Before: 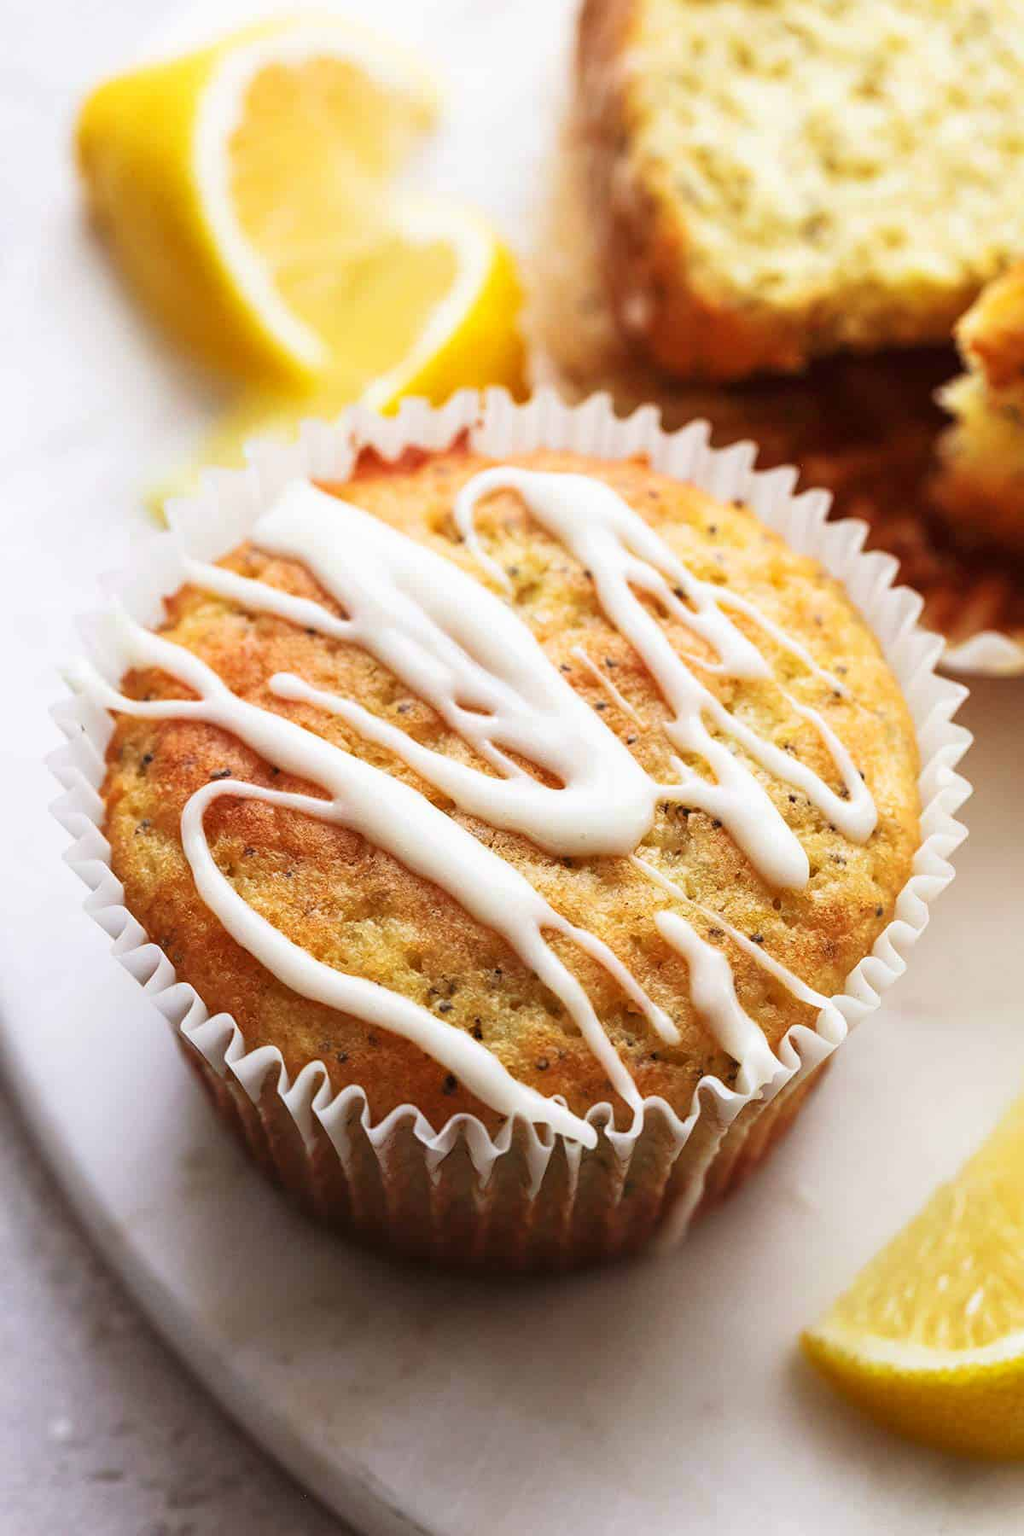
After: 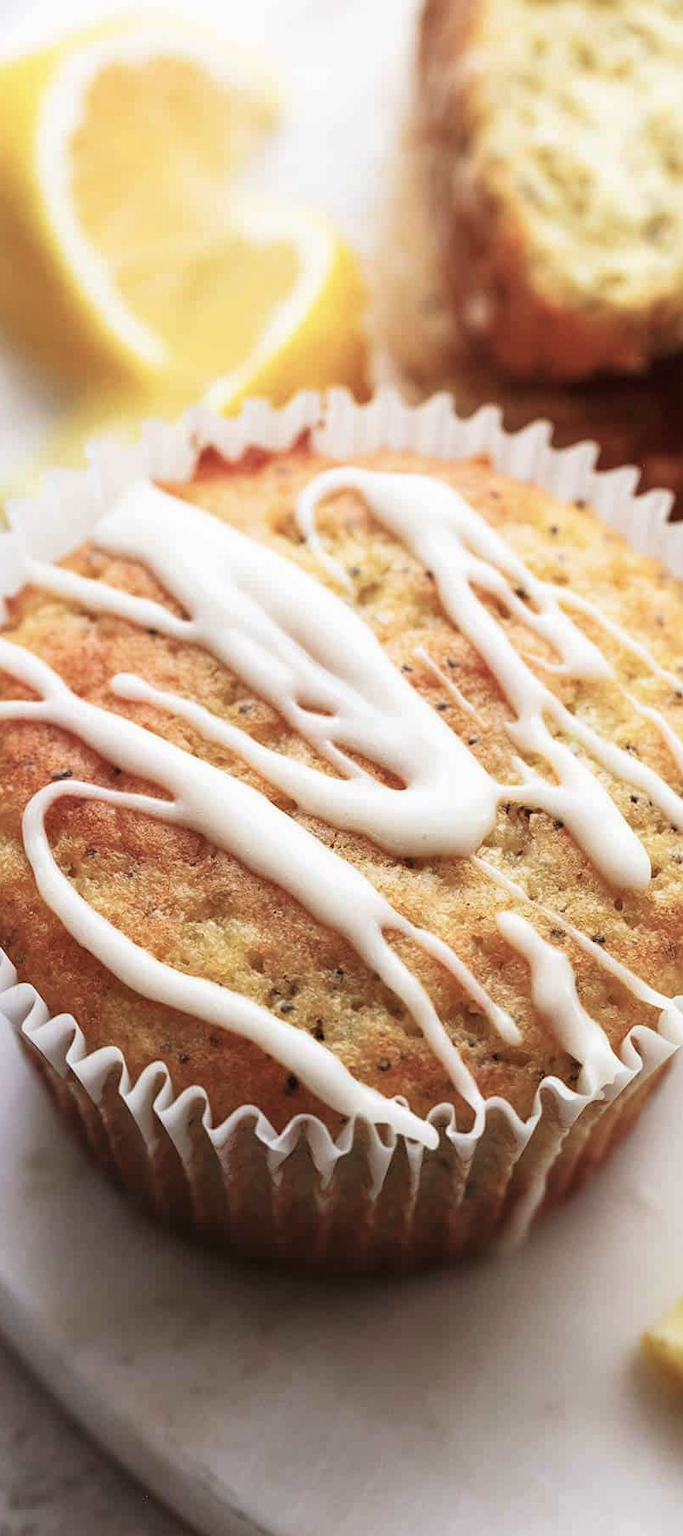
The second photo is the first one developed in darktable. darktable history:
color balance: input saturation 80.07%
crop and rotate: left 15.546%, right 17.787%
